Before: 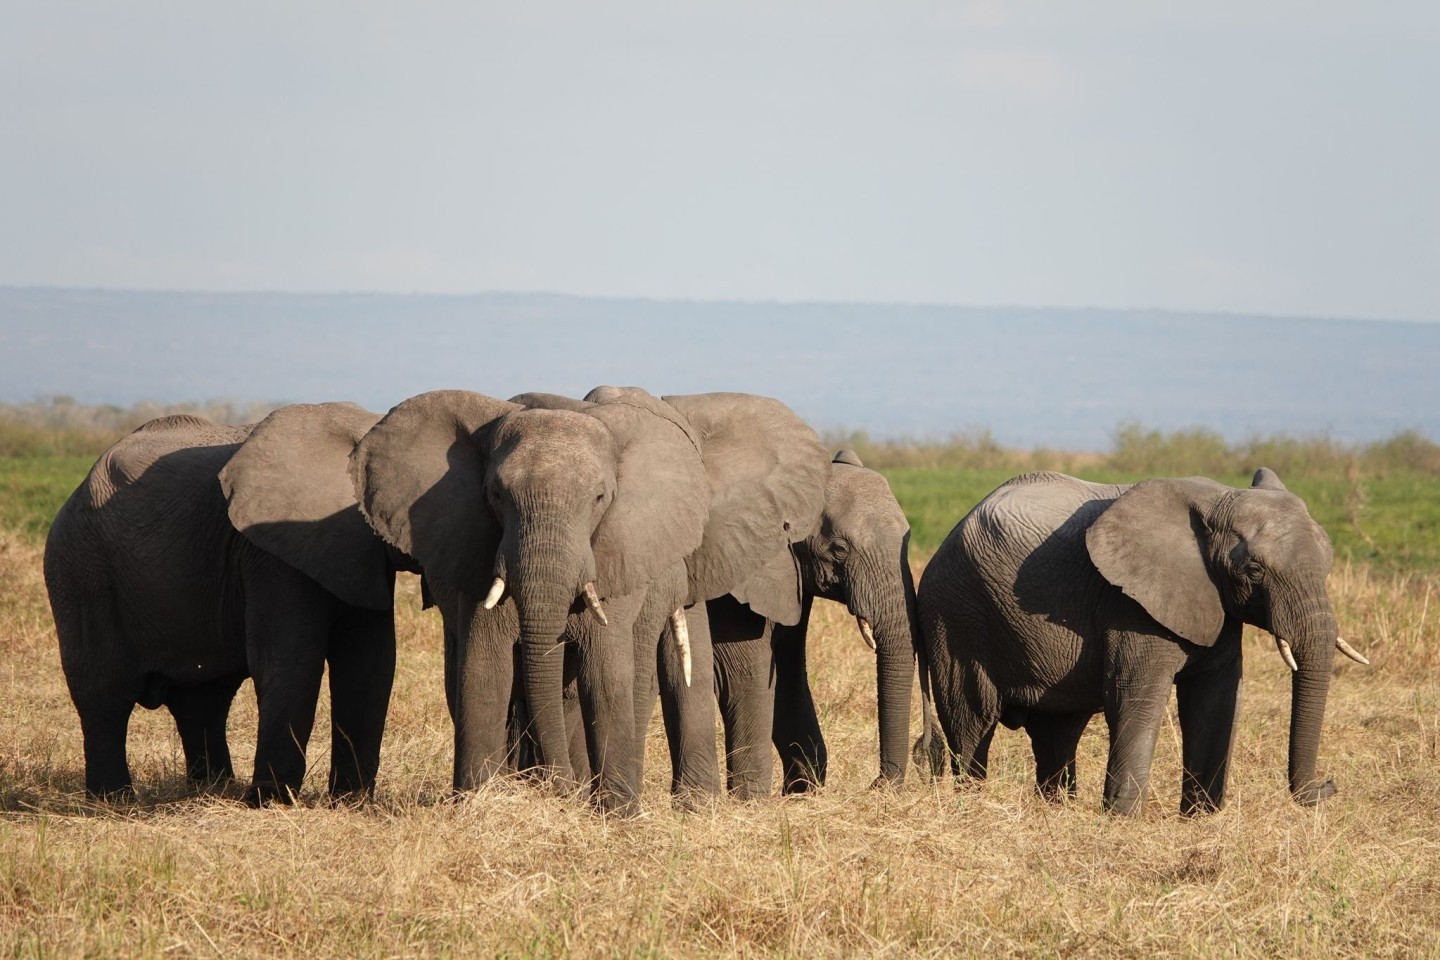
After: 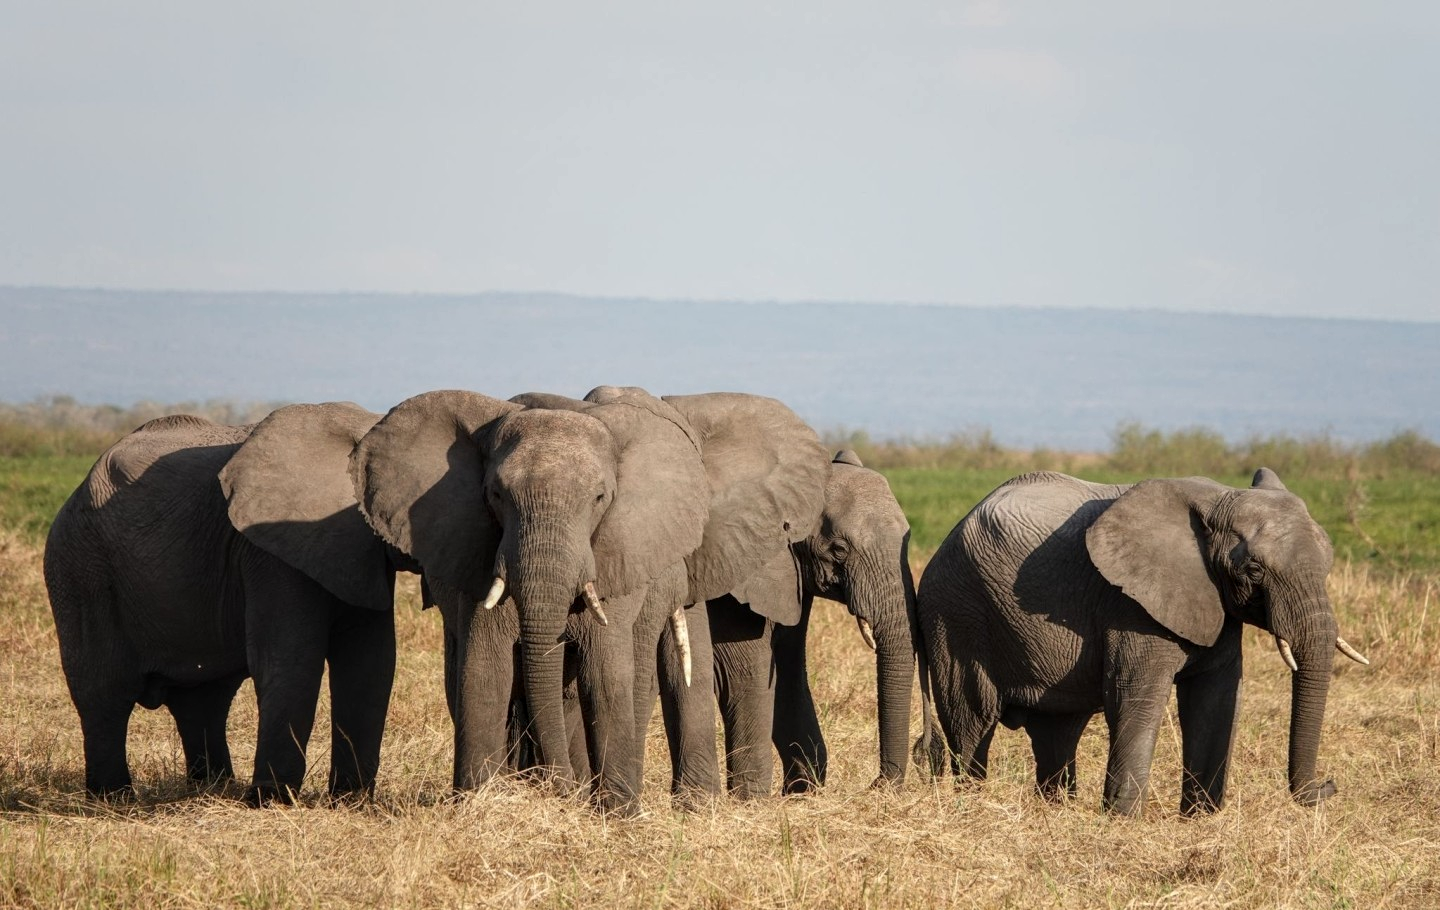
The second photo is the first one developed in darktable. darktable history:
crop and rotate: top 0.005%, bottom 5.202%
local contrast: on, module defaults
